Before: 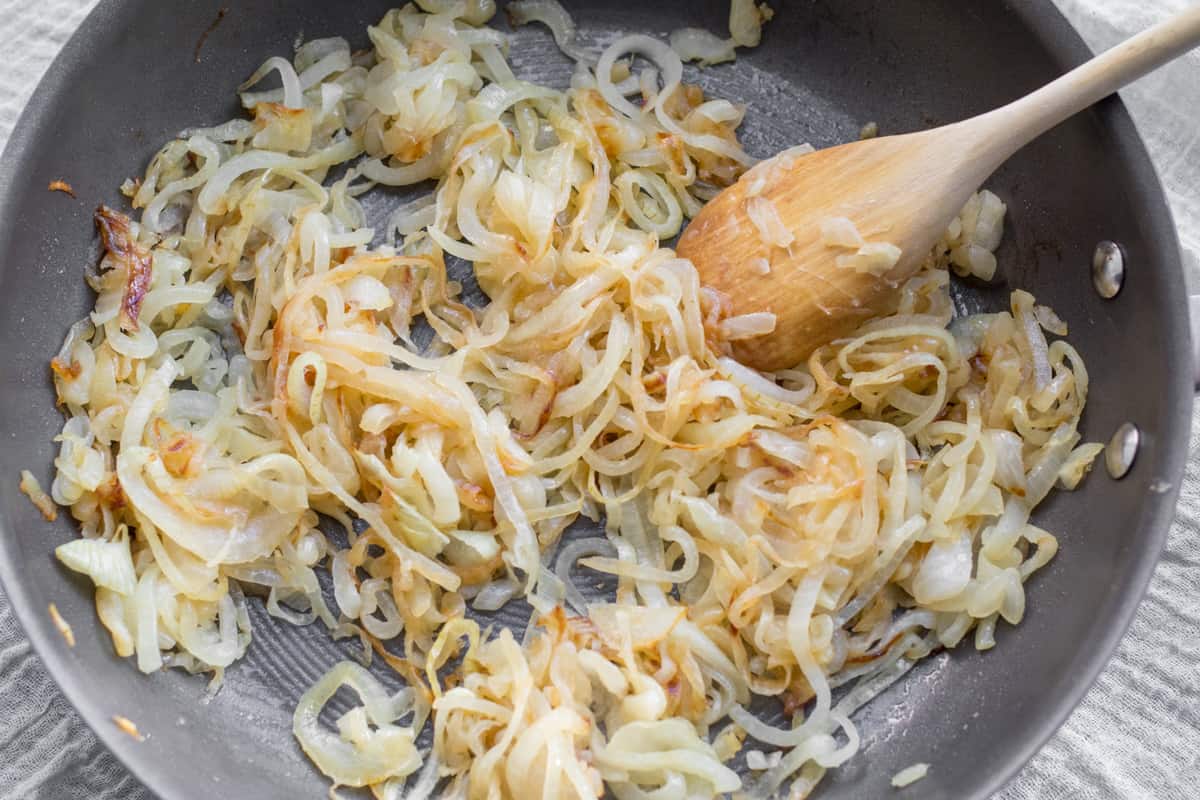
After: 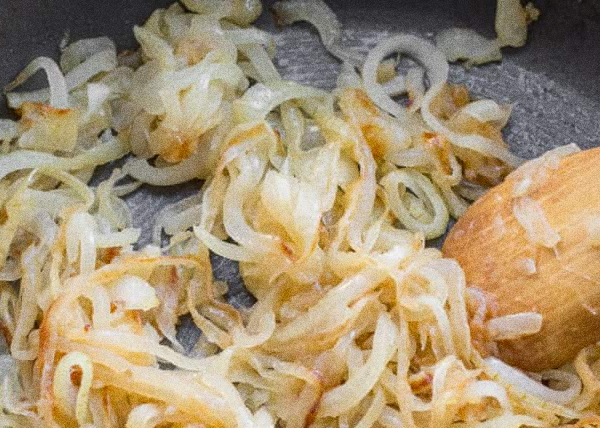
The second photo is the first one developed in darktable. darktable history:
tone equalizer: on, module defaults
grain: coarseness 0.09 ISO, strength 40%
crop: left 19.556%, right 30.401%, bottom 46.458%
